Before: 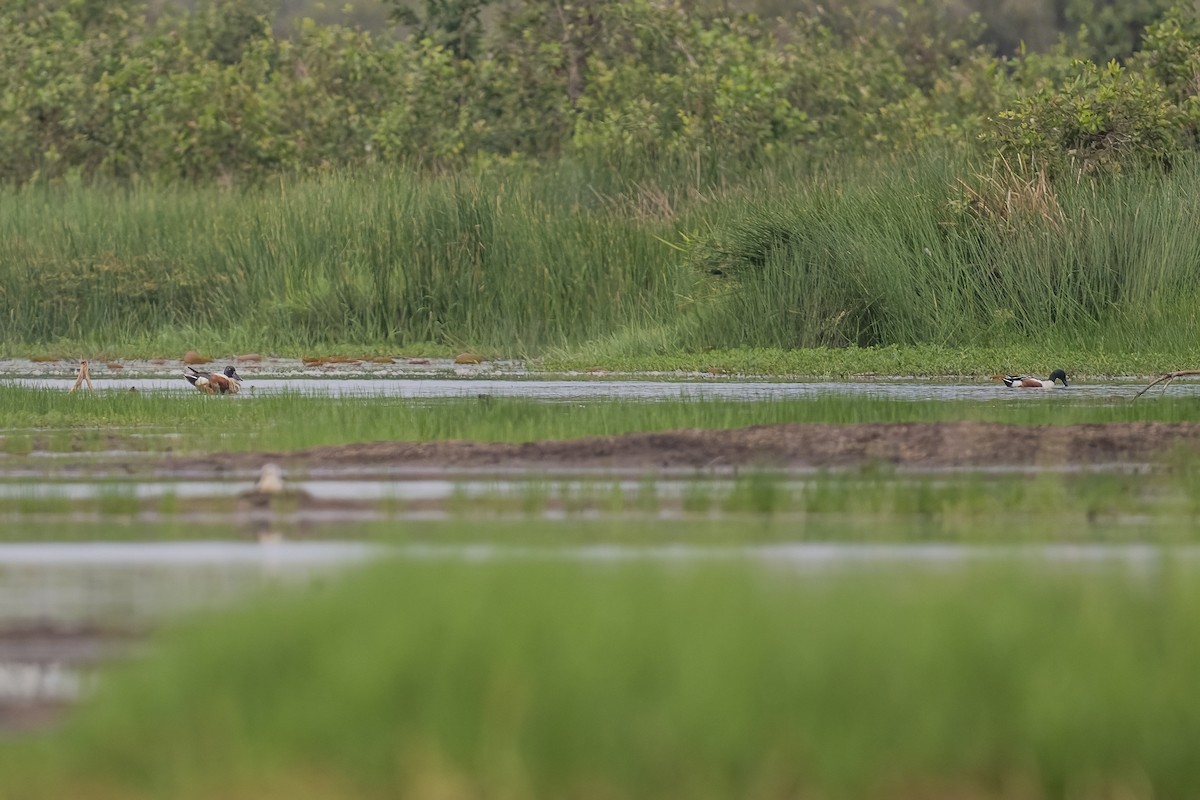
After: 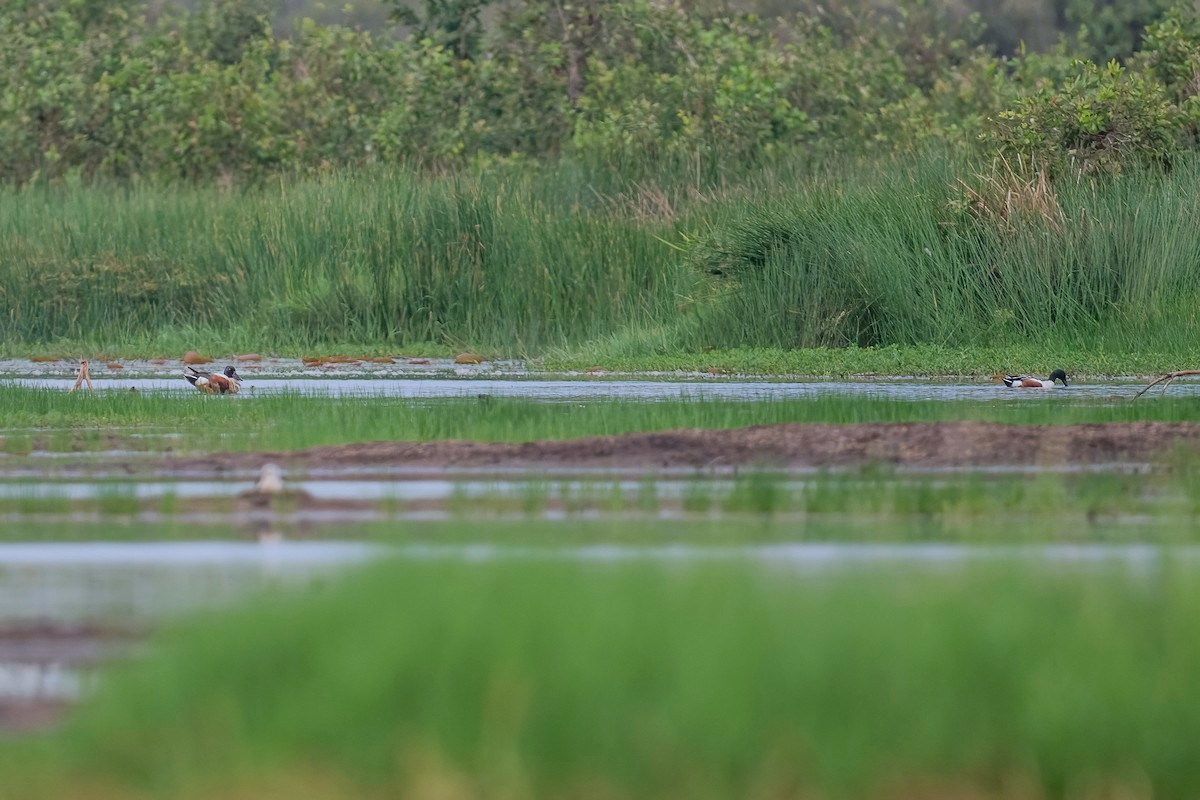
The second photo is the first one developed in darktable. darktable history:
color calibration: x 0.372, y 0.386, temperature 4284 K
